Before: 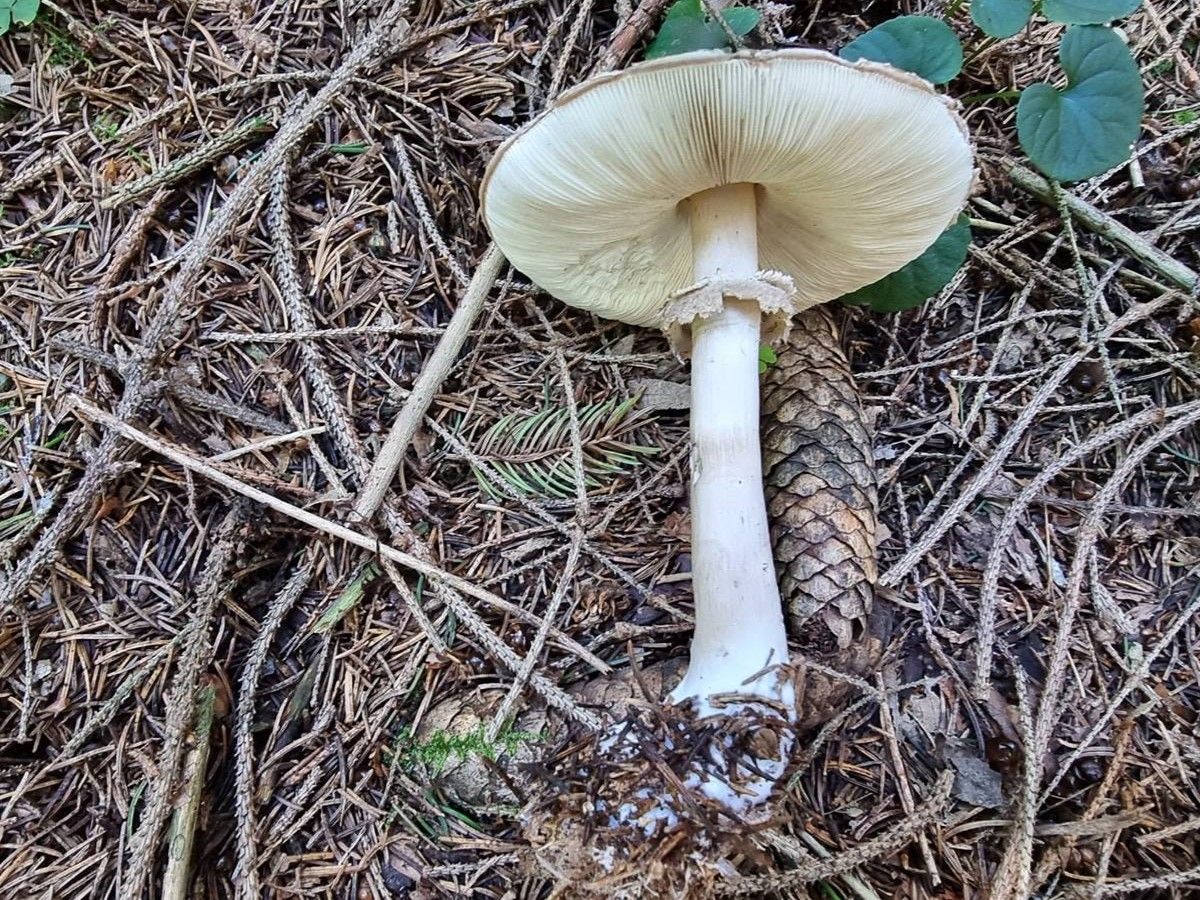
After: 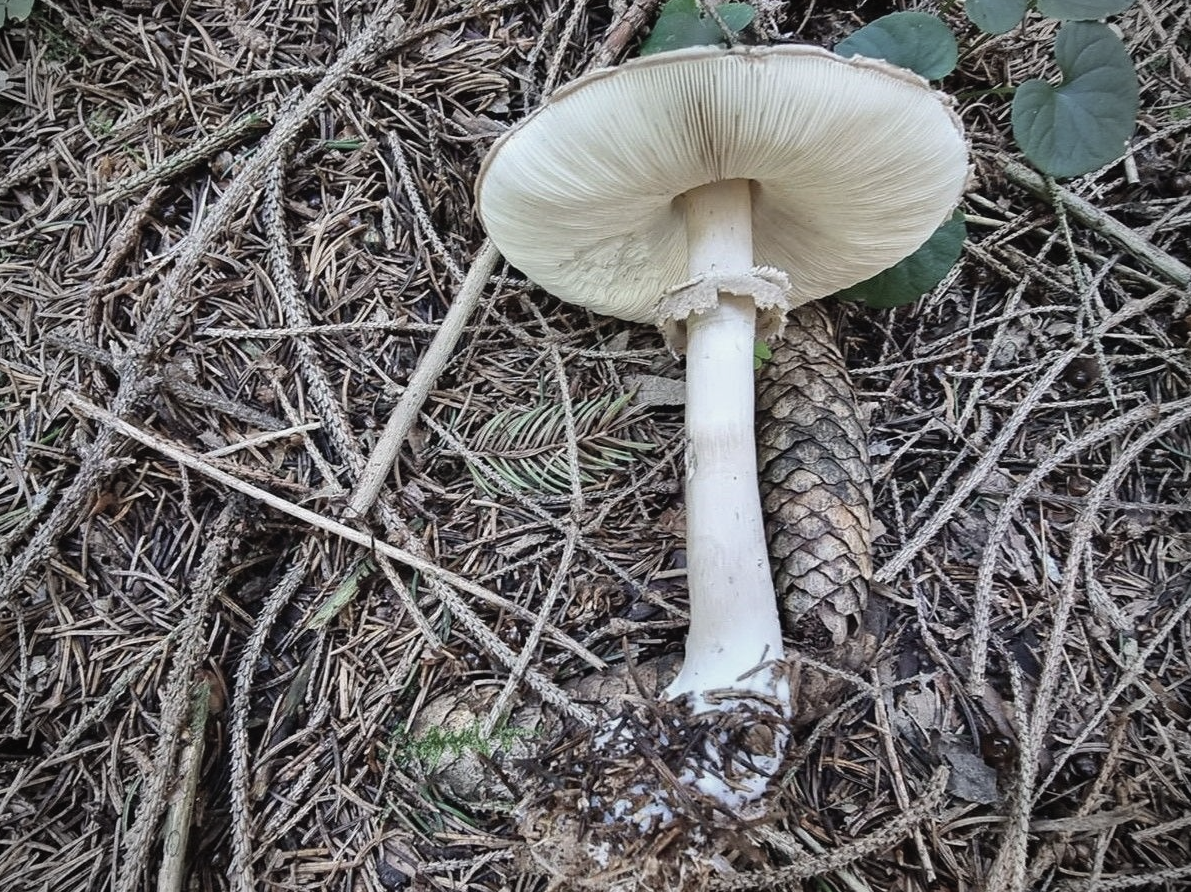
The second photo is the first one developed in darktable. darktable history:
crop: left 0.434%, top 0.485%, right 0.244%, bottom 0.386%
vignetting: on, module defaults
contrast brightness saturation: contrast -0.05, saturation -0.41
